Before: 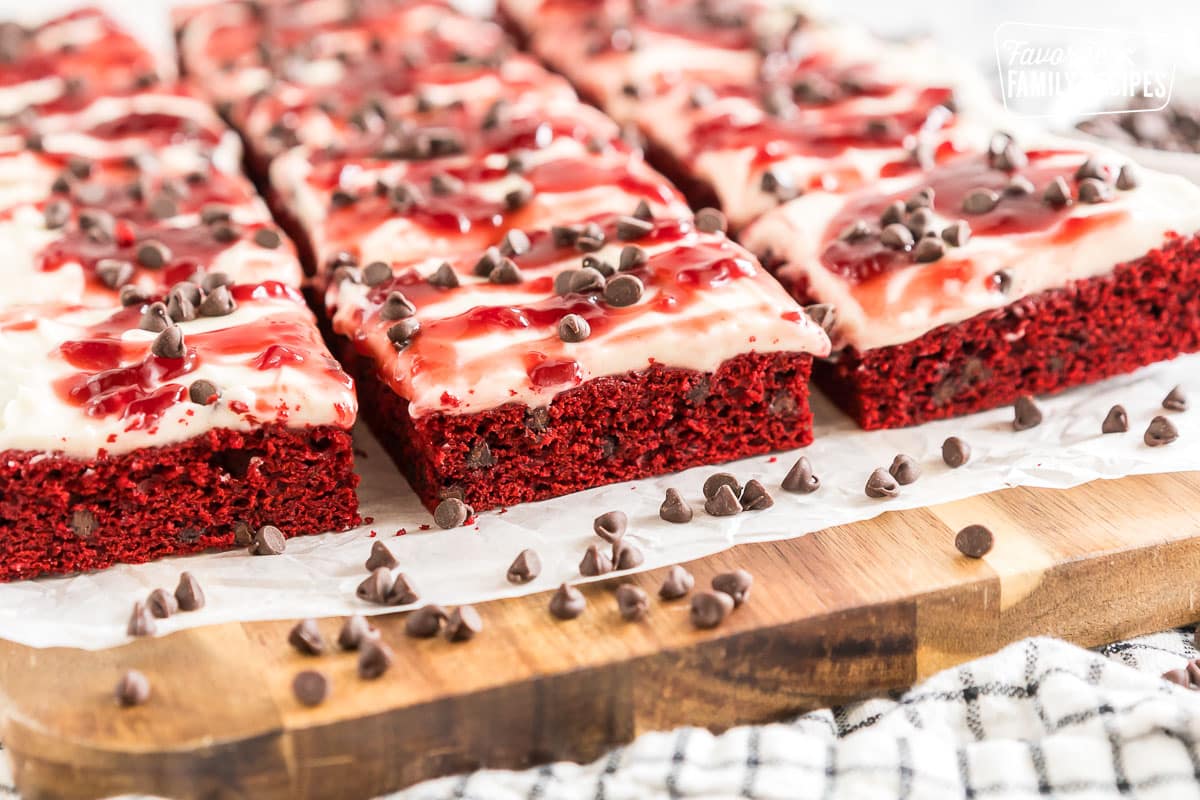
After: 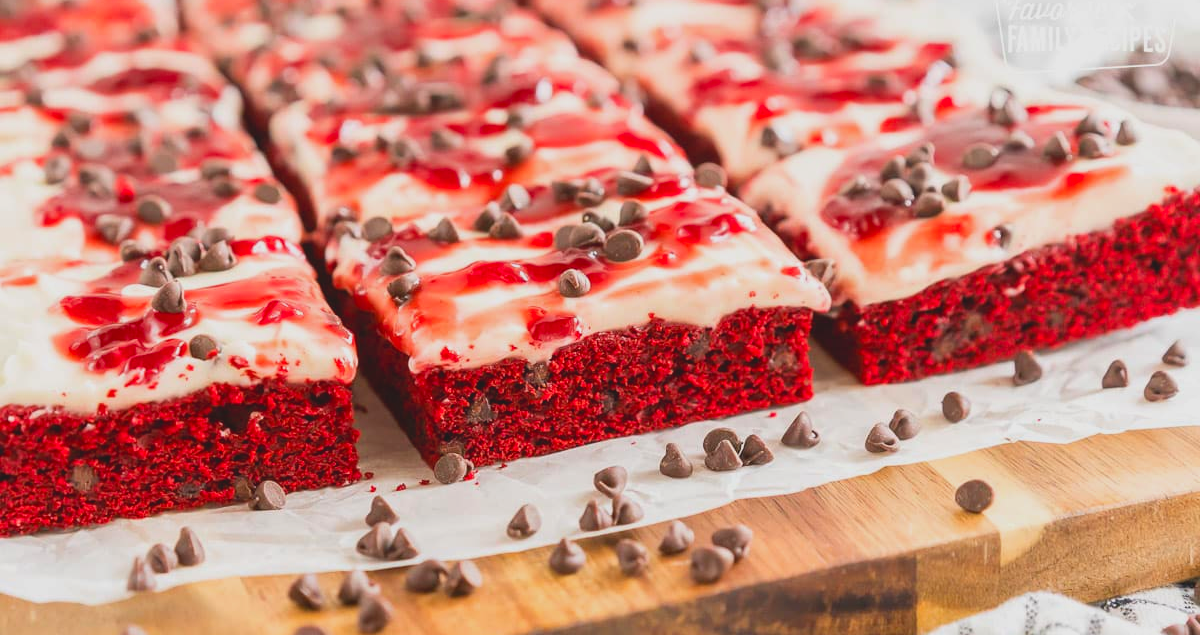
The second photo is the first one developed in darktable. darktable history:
crop and rotate: top 5.65%, bottom 14.866%
contrast brightness saturation: contrast -0.176, saturation 0.186
